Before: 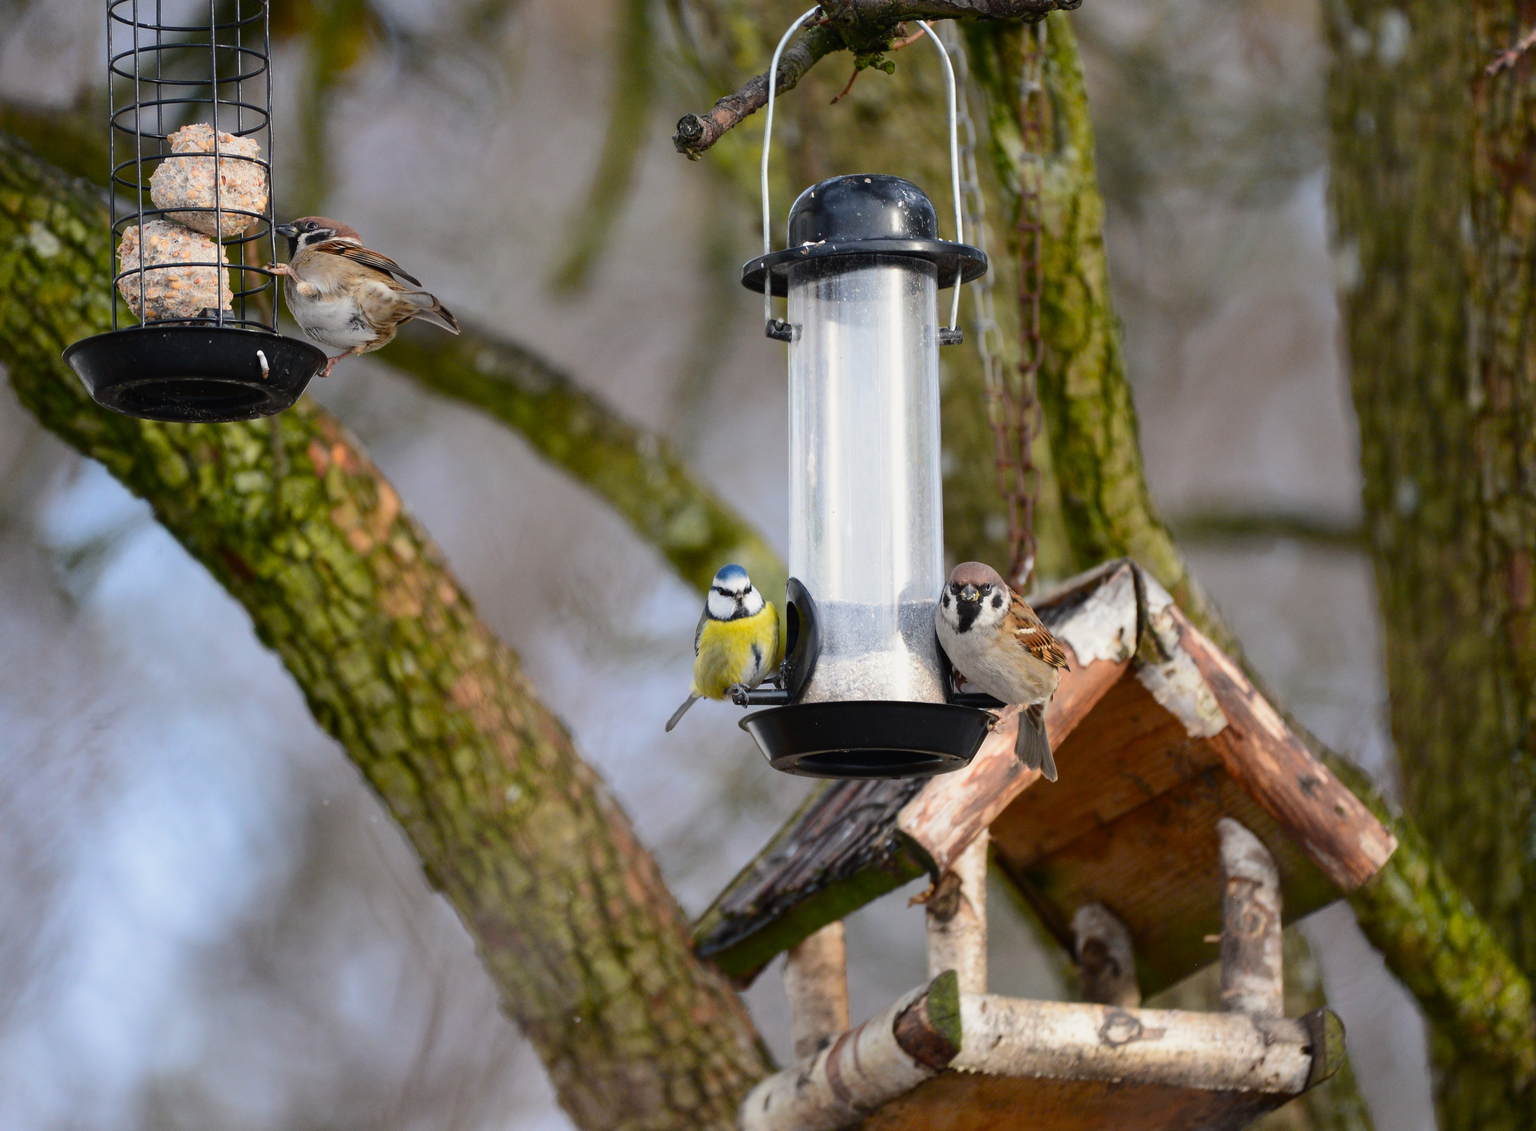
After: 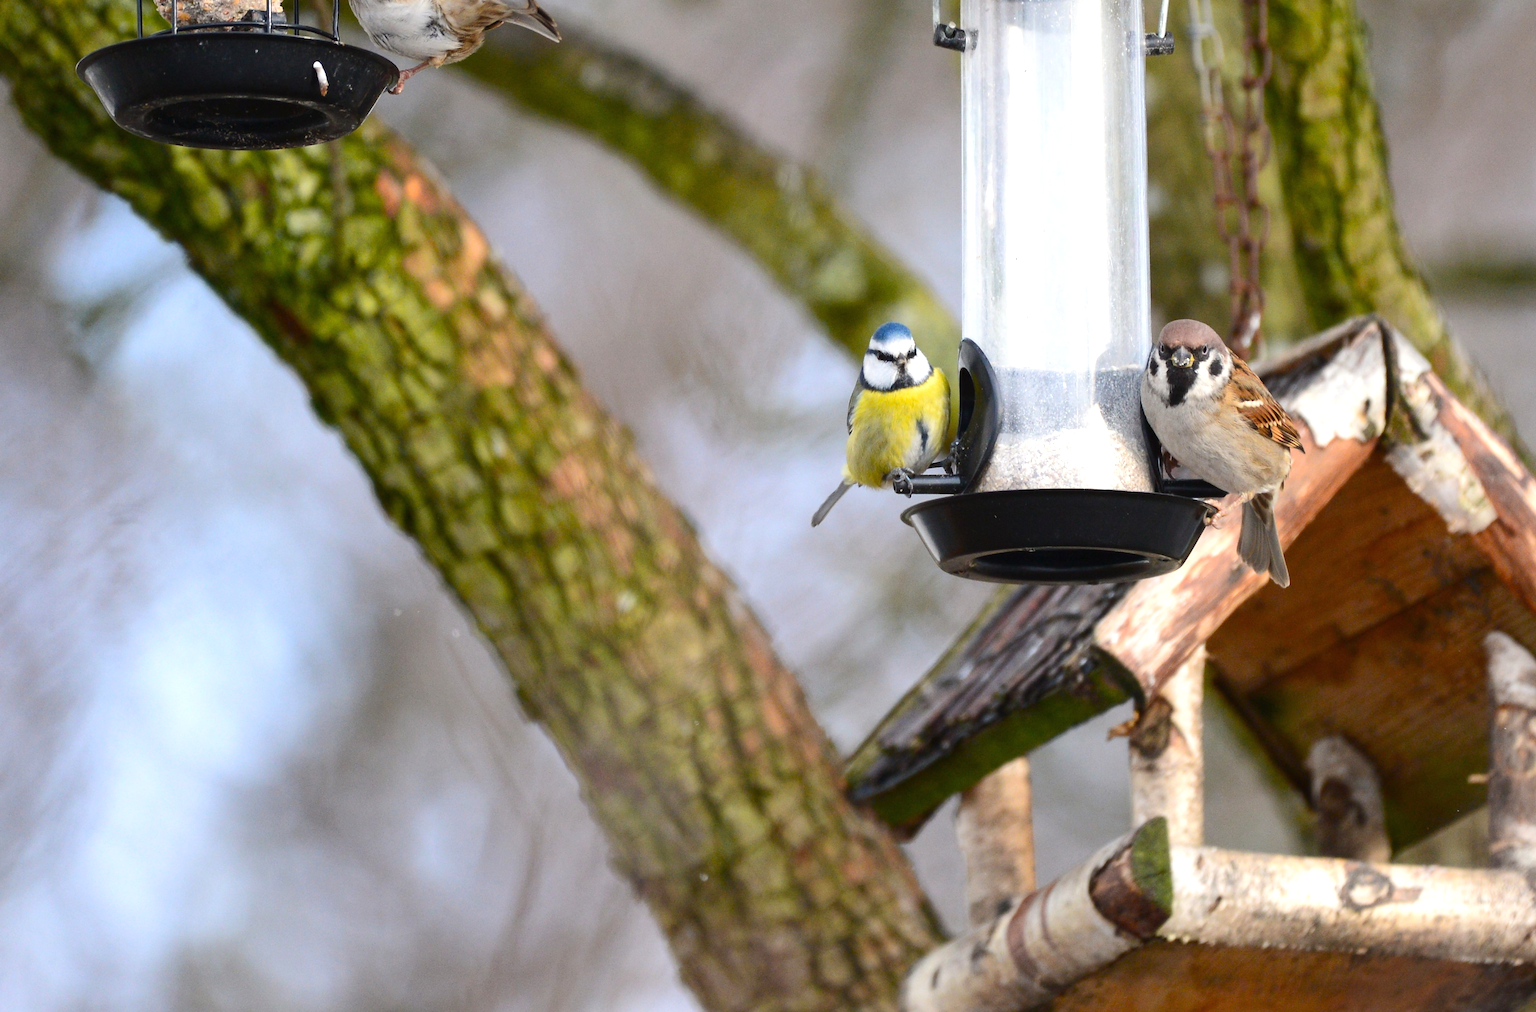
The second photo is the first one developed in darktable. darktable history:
exposure: black level correction 0, exposure 0.5 EV, compensate exposure bias true, compensate highlight preservation false
crop: top 26.531%, right 17.959%
white balance: red 1, blue 1
